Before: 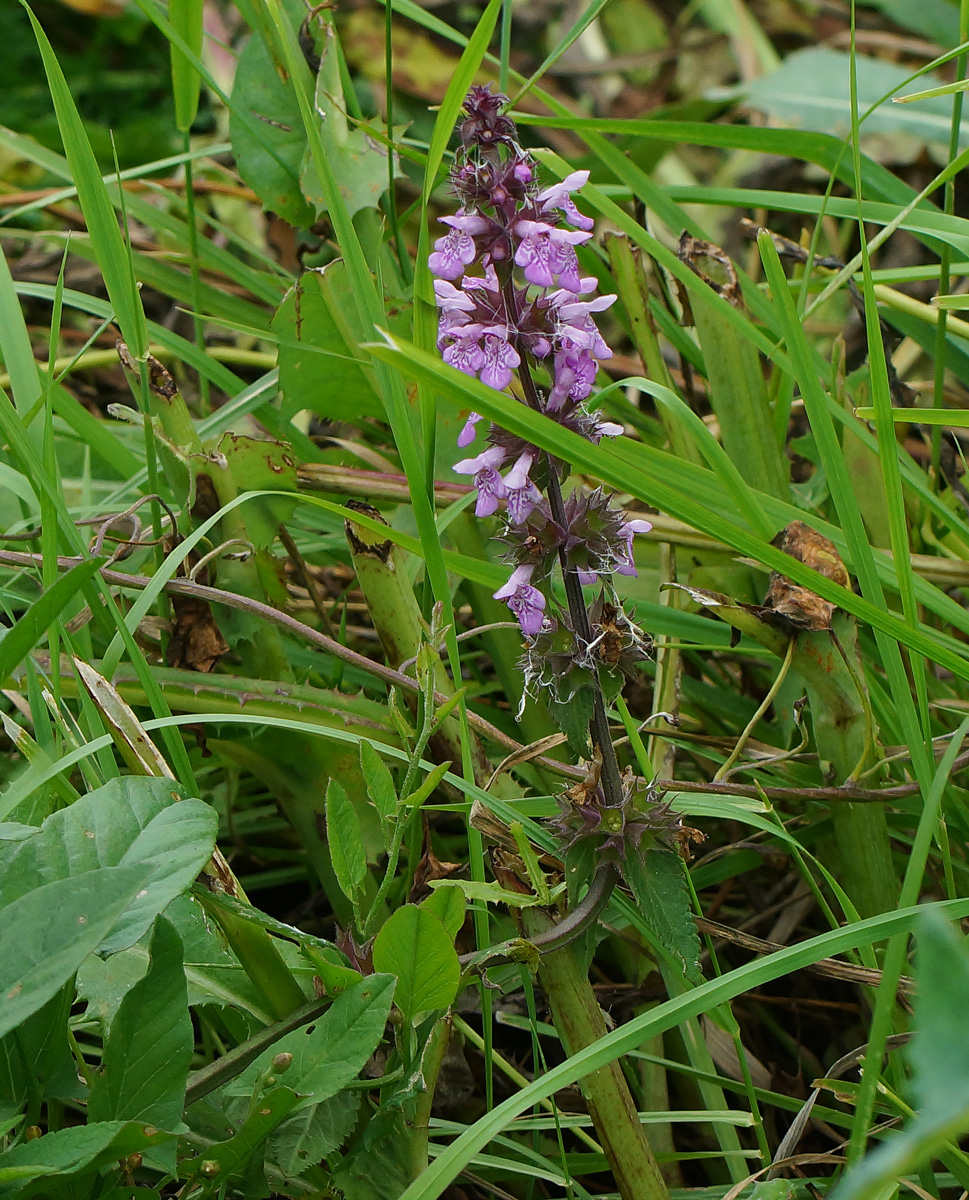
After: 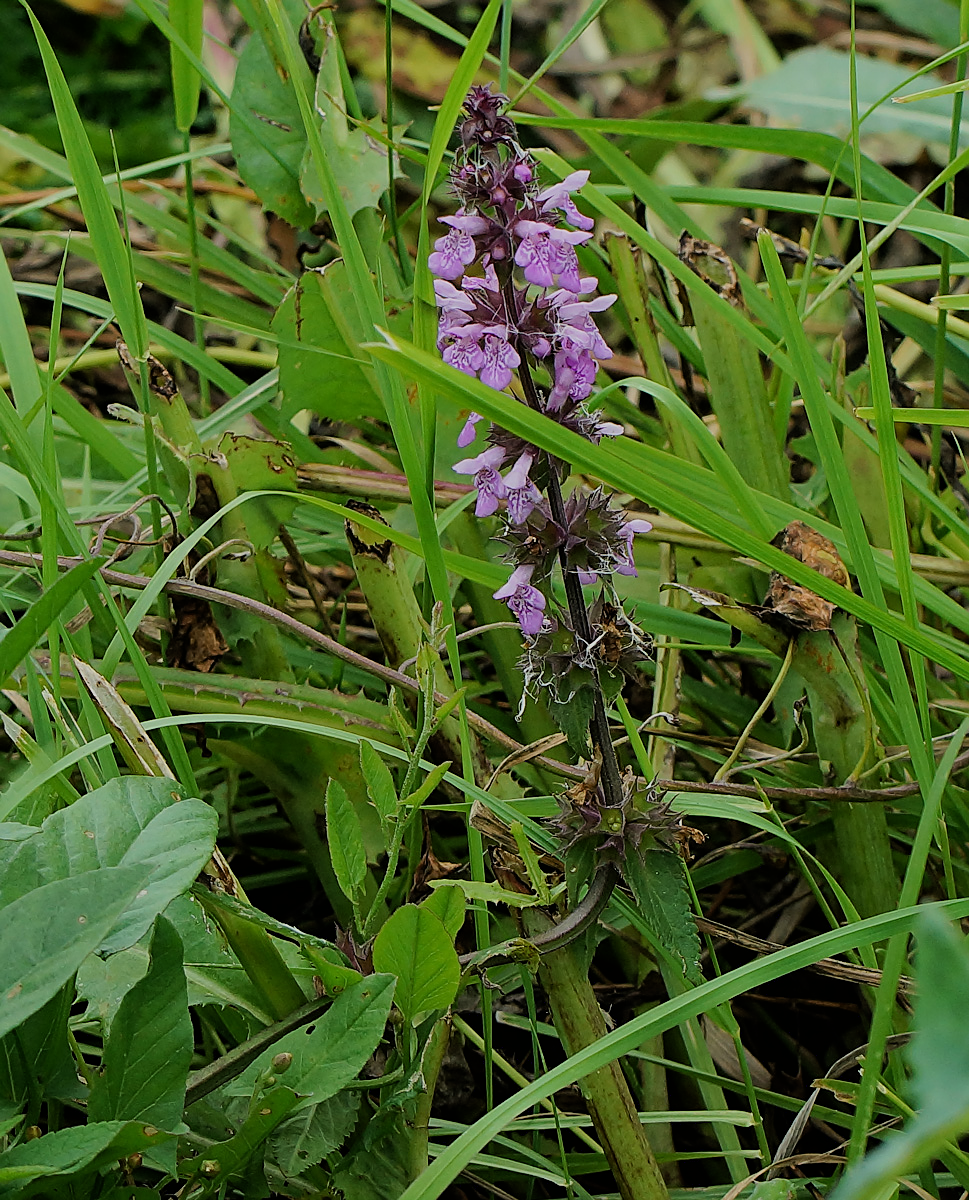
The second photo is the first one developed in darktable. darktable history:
filmic rgb: black relative exposure -6.94 EV, white relative exposure 5.68 EV, threshold 6 EV, hardness 2.84, color science v6 (2022), enable highlight reconstruction true
sharpen: on, module defaults
